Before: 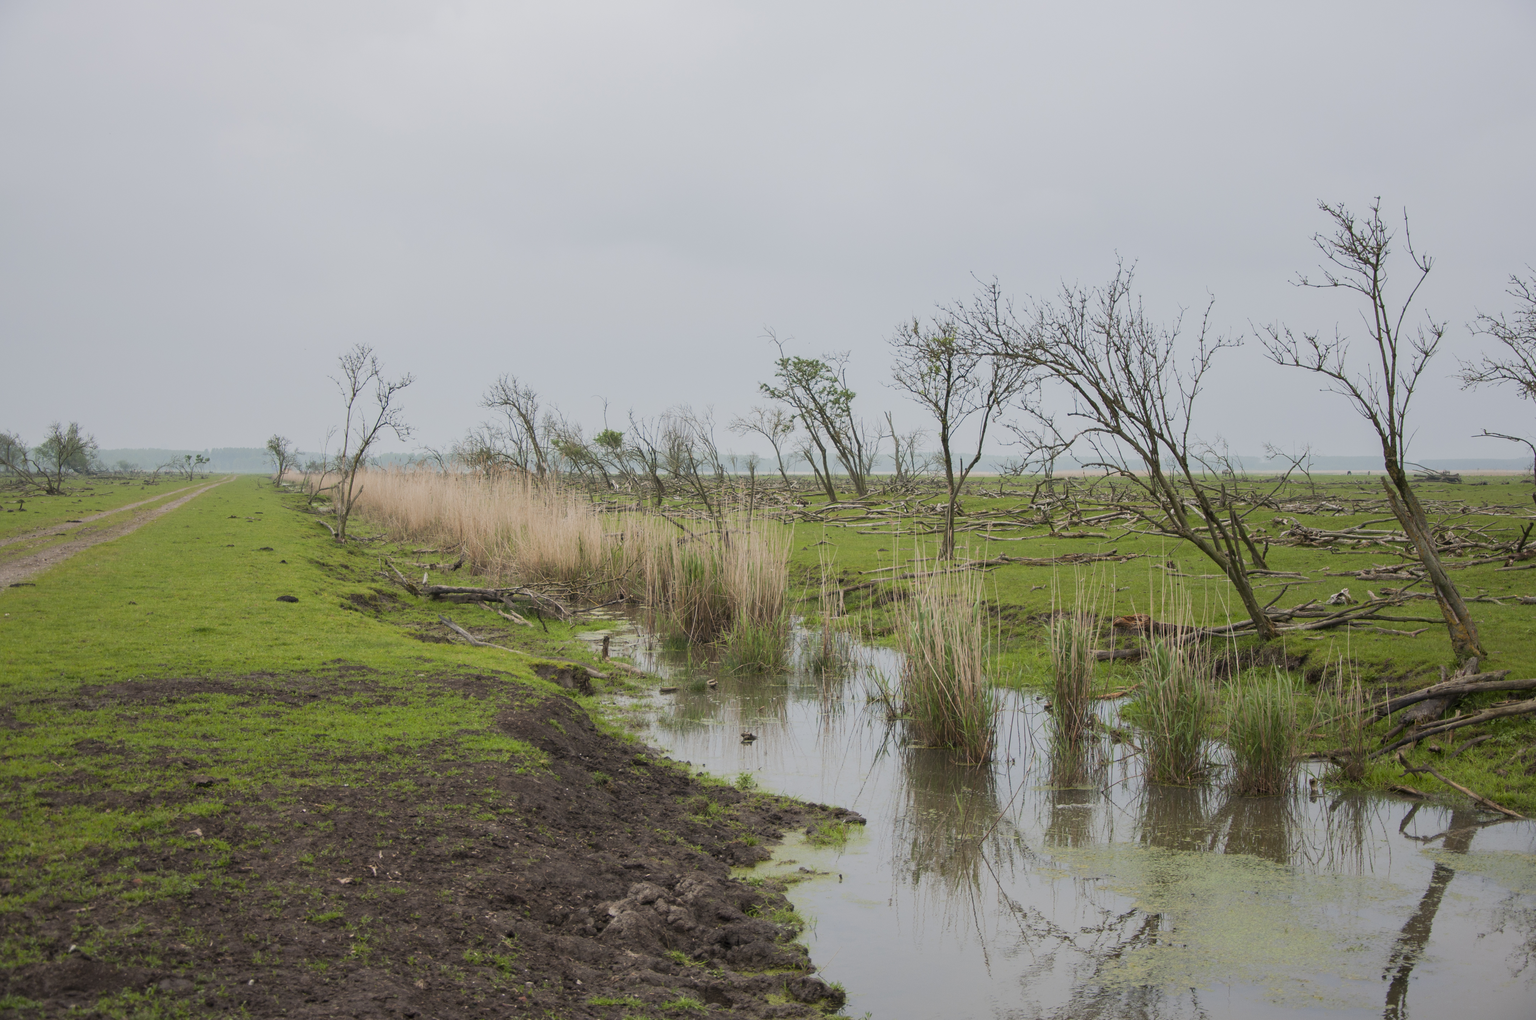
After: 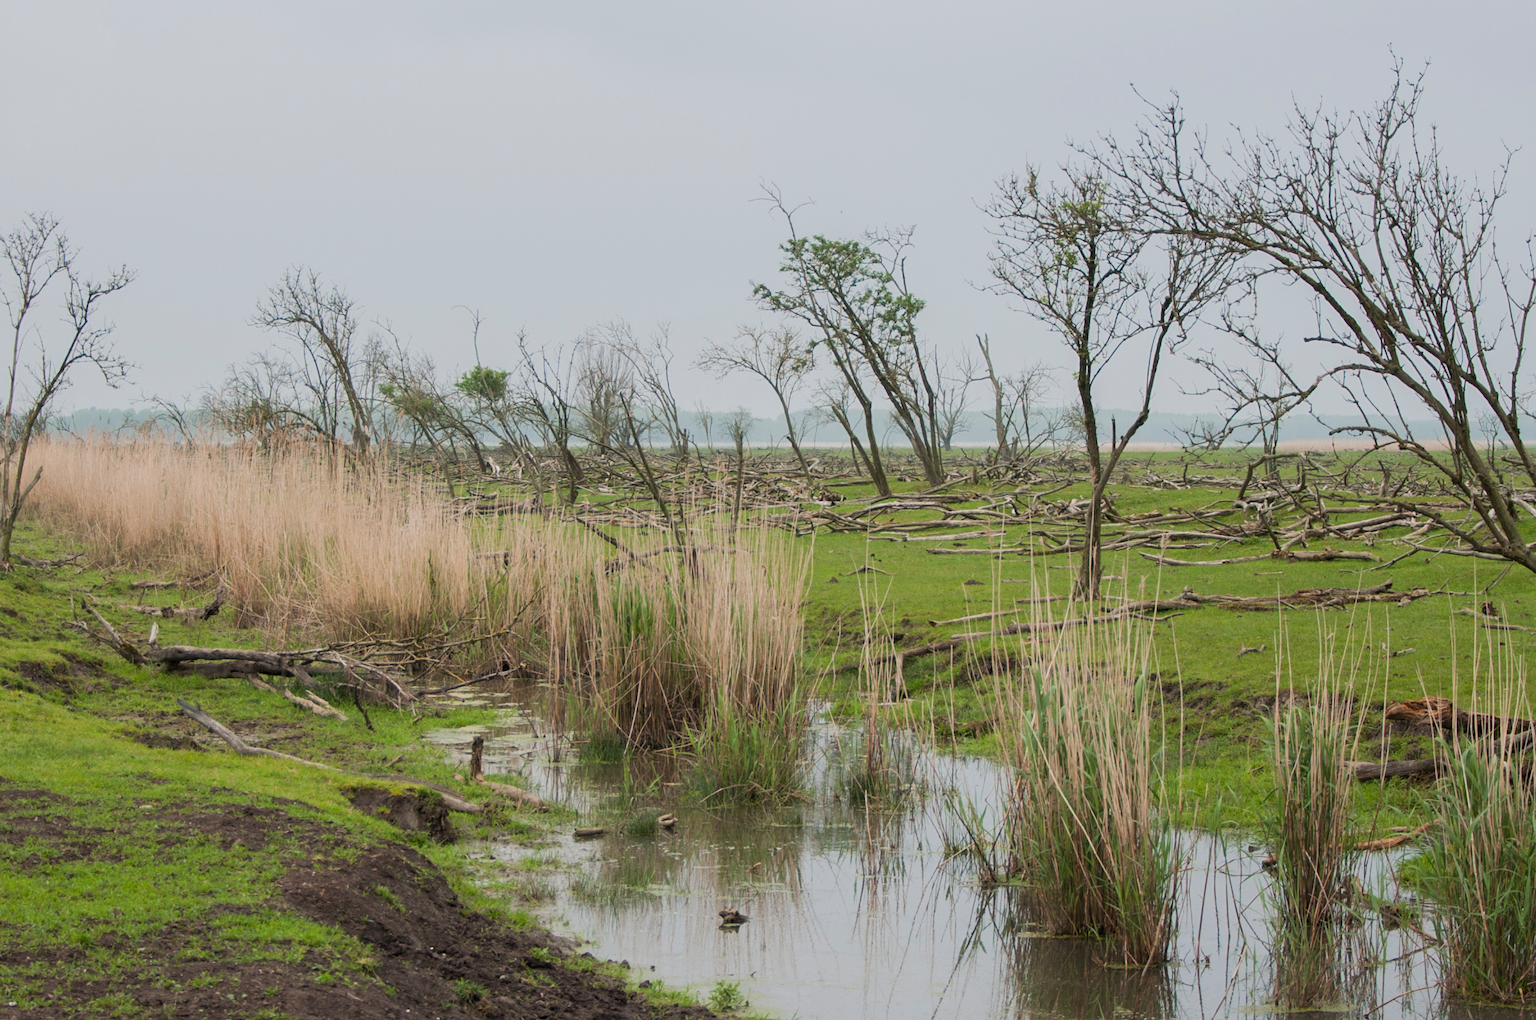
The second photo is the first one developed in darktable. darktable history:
crop and rotate: left 22.13%, top 22.054%, right 22.026%, bottom 22.102%
levels: levels [0.031, 0.5, 0.969]
